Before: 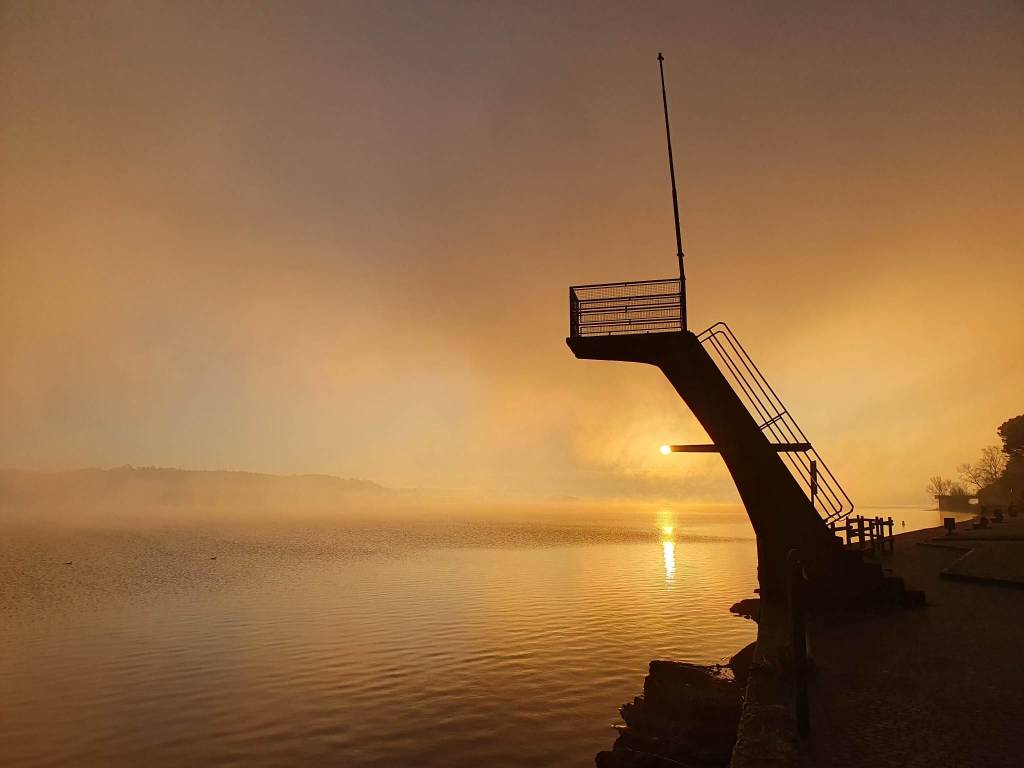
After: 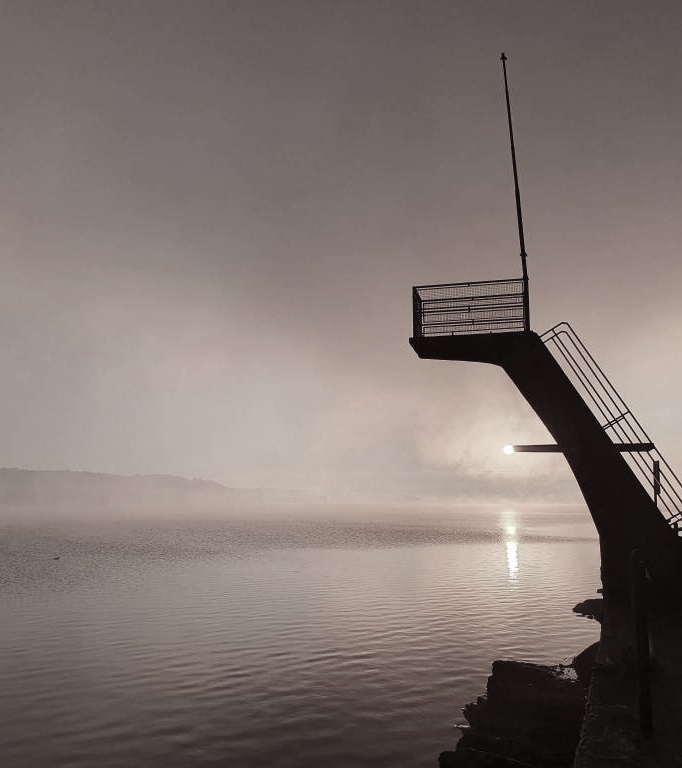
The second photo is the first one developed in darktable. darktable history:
crop: left 15.419%, right 17.914%
color contrast: green-magenta contrast 0.3, blue-yellow contrast 0.15
